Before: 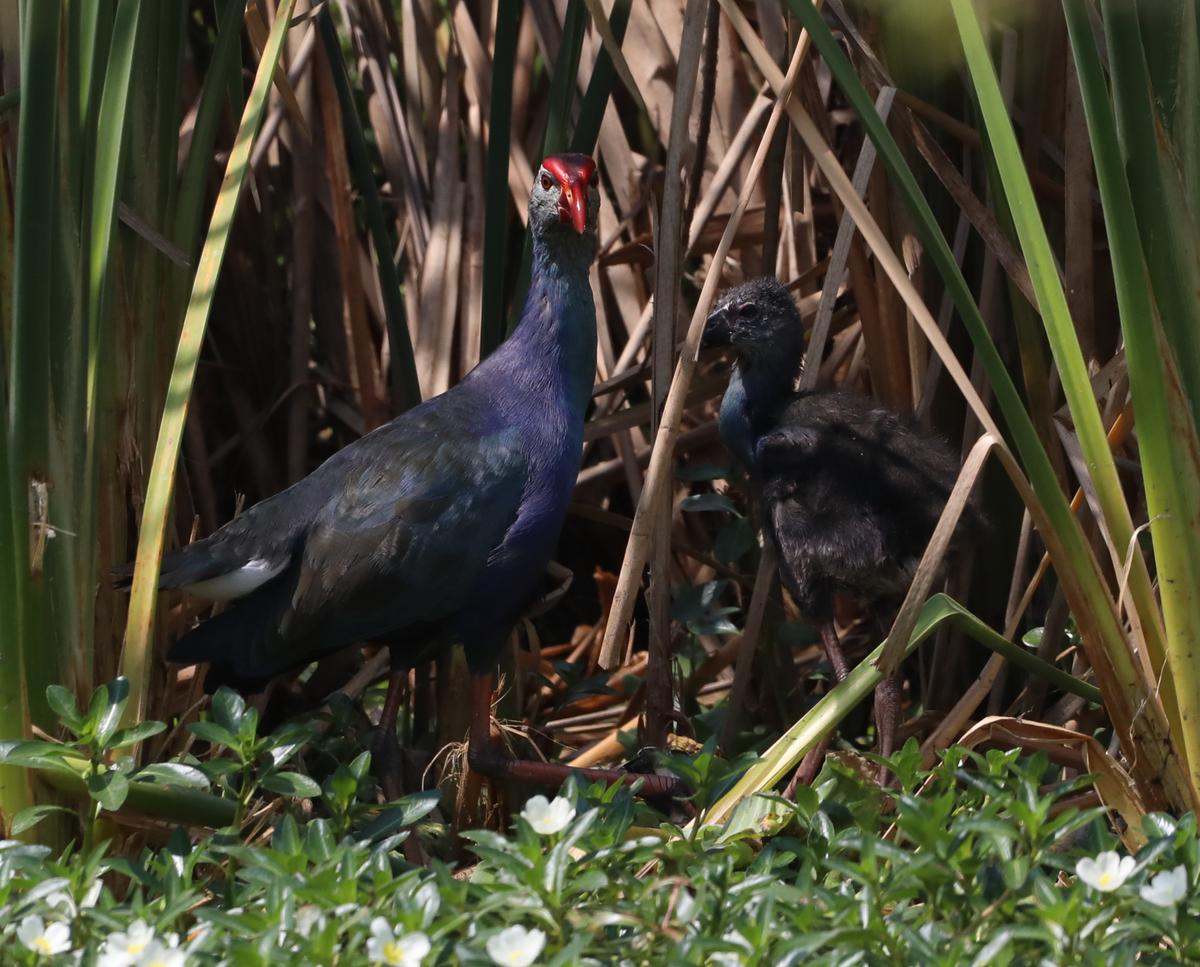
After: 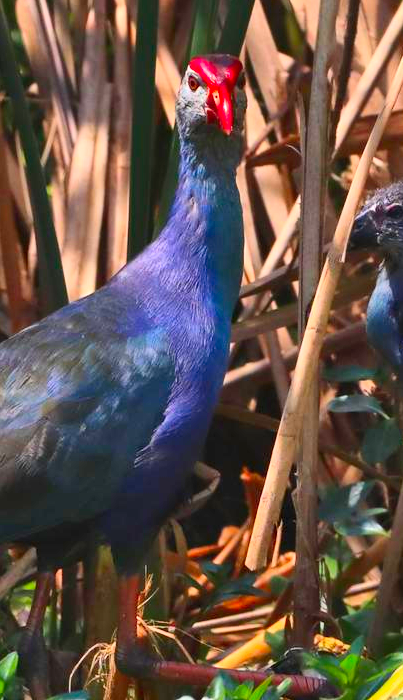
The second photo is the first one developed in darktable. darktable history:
crop and rotate: left 29.483%, top 10.34%, right 36.896%, bottom 17.247%
exposure: exposure 1 EV, compensate highlight preservation false
shadows and highlights: shadows 79.34, white point adjustment -8.94, highlights -61.39, soften with gaussian
contrast brightness saturation: contrast 0.199, brightness 0.202, saturation 0.799
